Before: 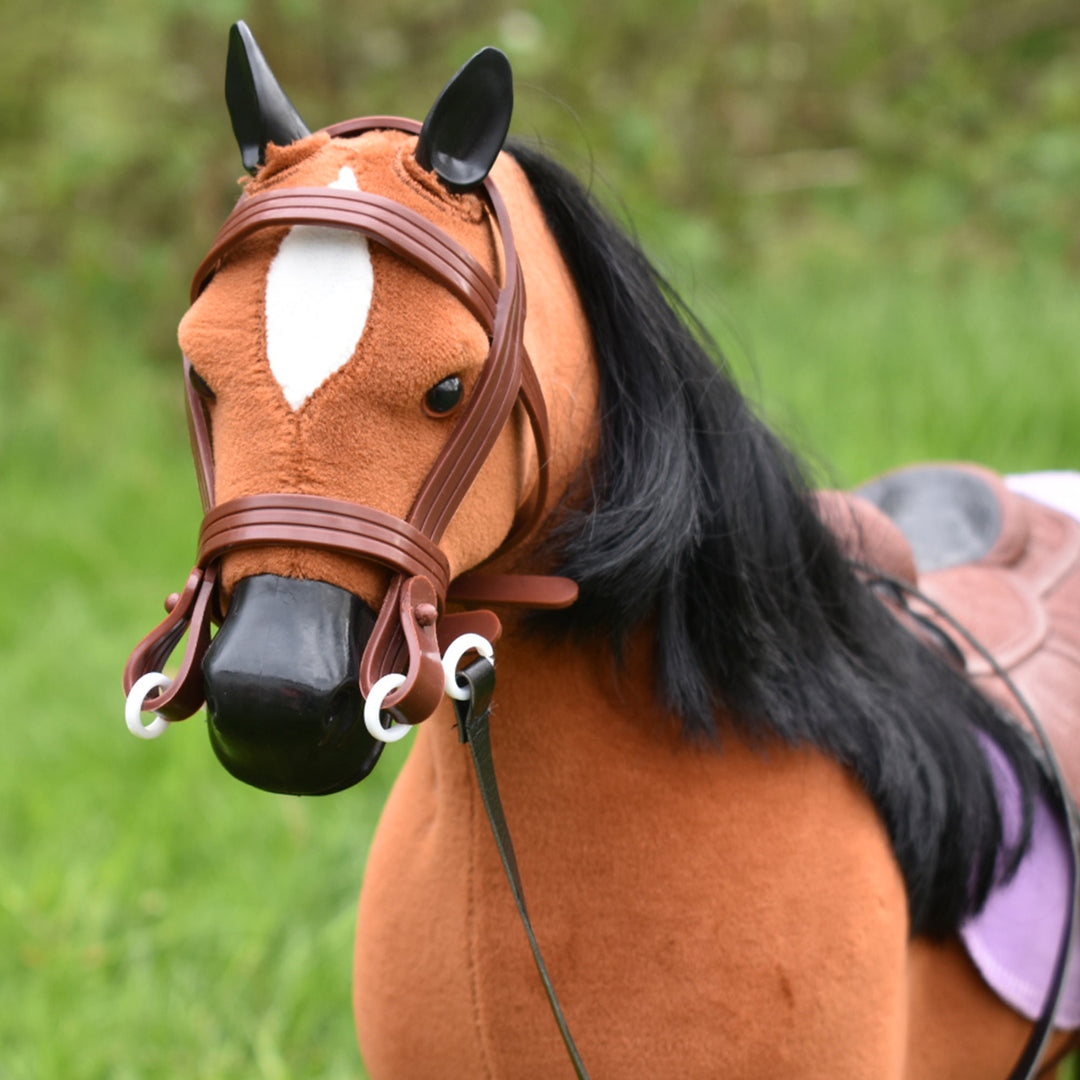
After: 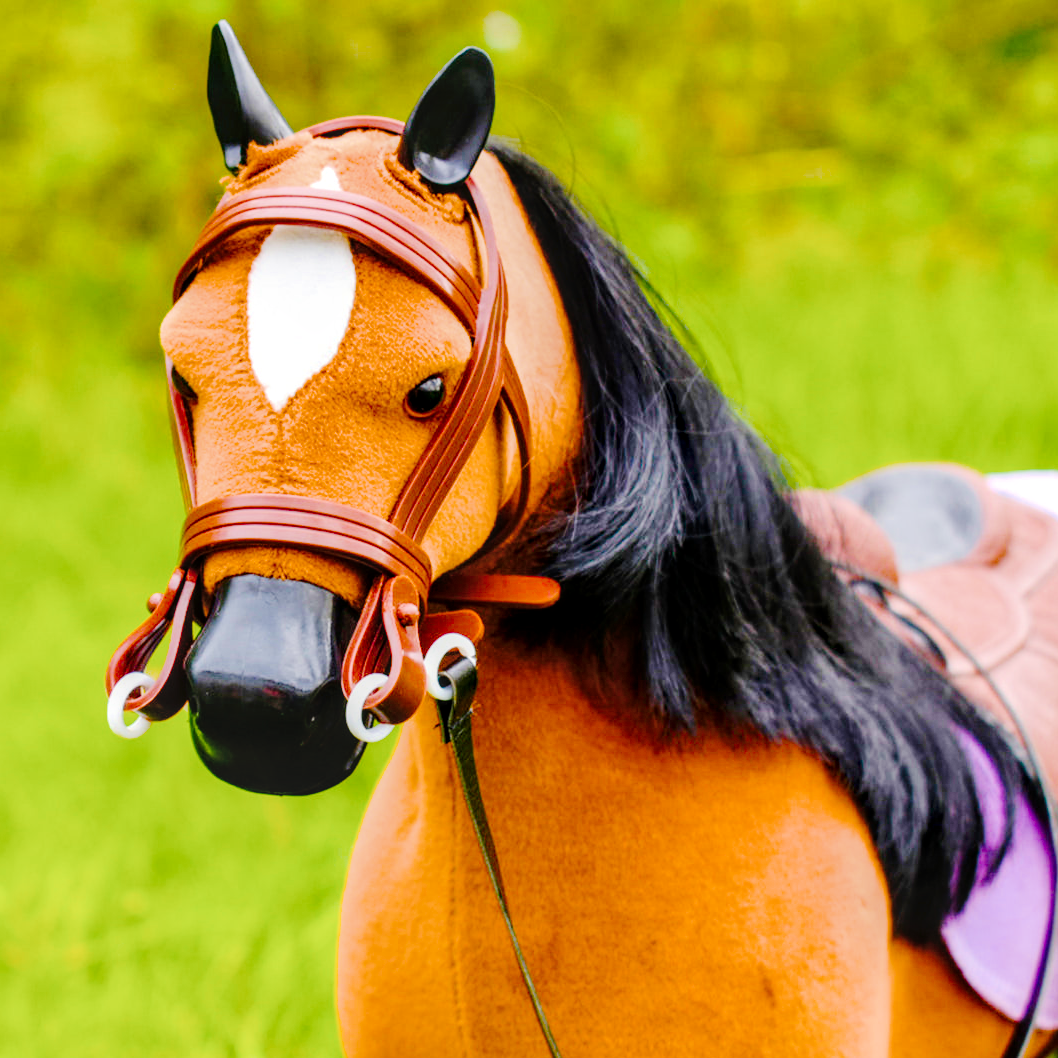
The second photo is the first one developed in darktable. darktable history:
filmic rgb: black relative exposure -7.65 EV, white relative exposure 4.56 EV, hardness 3.61
crop: left 1.743%, right 0.268%, bottom 2.011%
tone curve: curves: ch0 [(0, 0) (0.003, 0.026) (0.011, 0.03) (0.025, 0.038) (0.044, 0.046) (0.069, 0.055) (0.1, 0.075) (0.136, 0.114) (0.177, 0.158) (0.224, 0.215) (0.277, 0.296) (0.335, 0.386) (0.399, 0.479) (0.468, 0.568) (0.543, 0.637) (0.623, 0.707) (0.709, 0.773) (0.801, 0.834) (0.898, 0.896) (1, 1)], preserve colors none
local contrast: highlights 61%, detail 143%, midtone range 0.428
color balance rgb: linear chroma grading › global chroma 25%, perceptual saturation grading › global saturation 40%, perceptual saturation grading › highlights -50%, perceptual saturation grading › shadows 30%, perceptual brilliance grading › global brilliance 25%, global vibrance 60%
